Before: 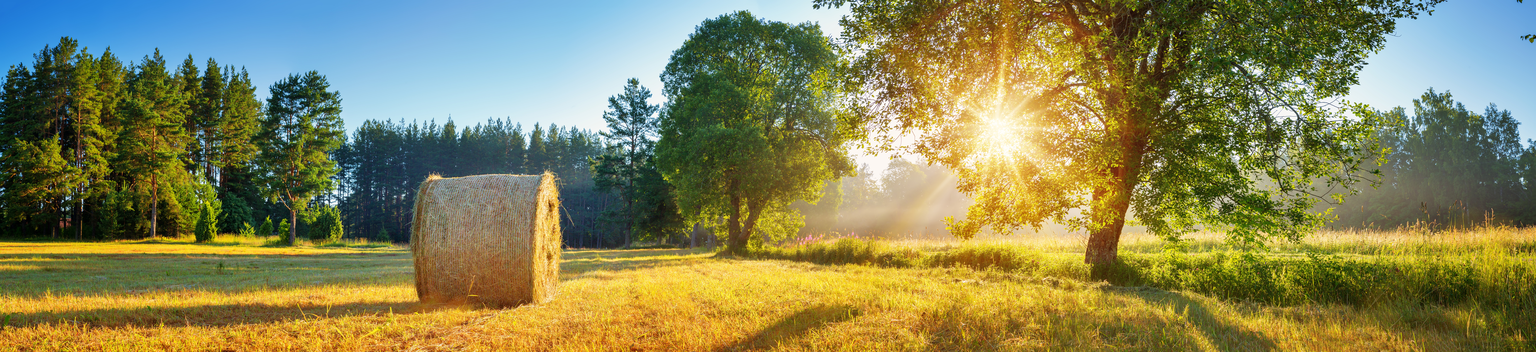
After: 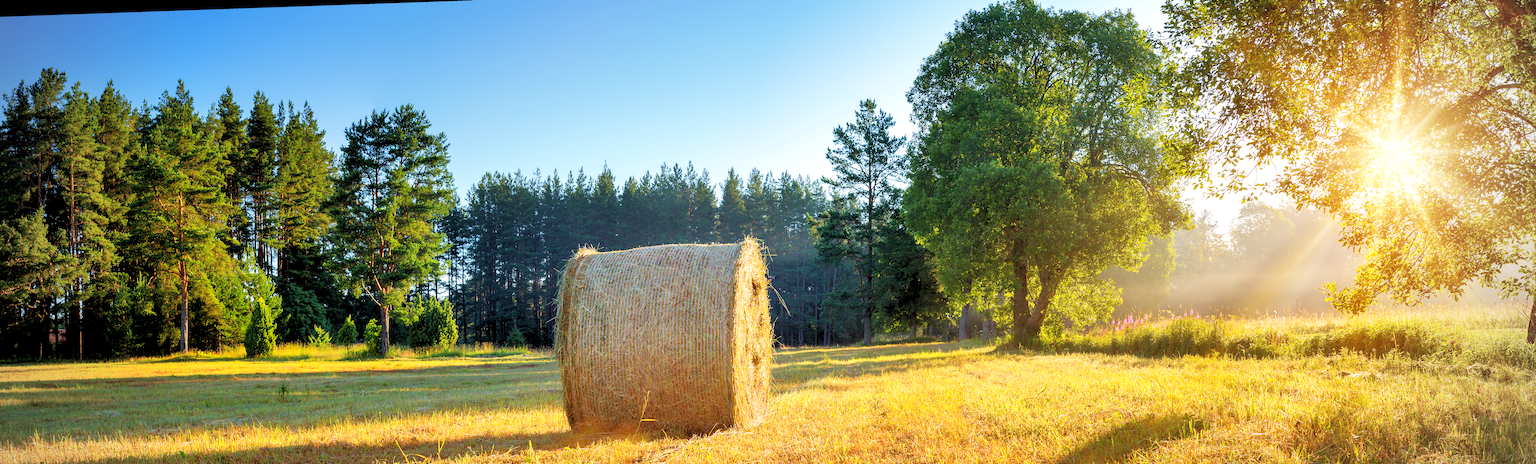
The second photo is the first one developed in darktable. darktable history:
vignetting: width/height ratio 1.094
rotate and perspective: rotation -2°, crop left 0.022, crop right 0.978, crop top 0.049, crop bottom 0.951
crop: top 5.803%, right 27.864%, bottom 5.804%
rgb levels: levels [[0.013, 0.434, 0.89], [0, 0.5, 1], [0, 0.5, 1]]
